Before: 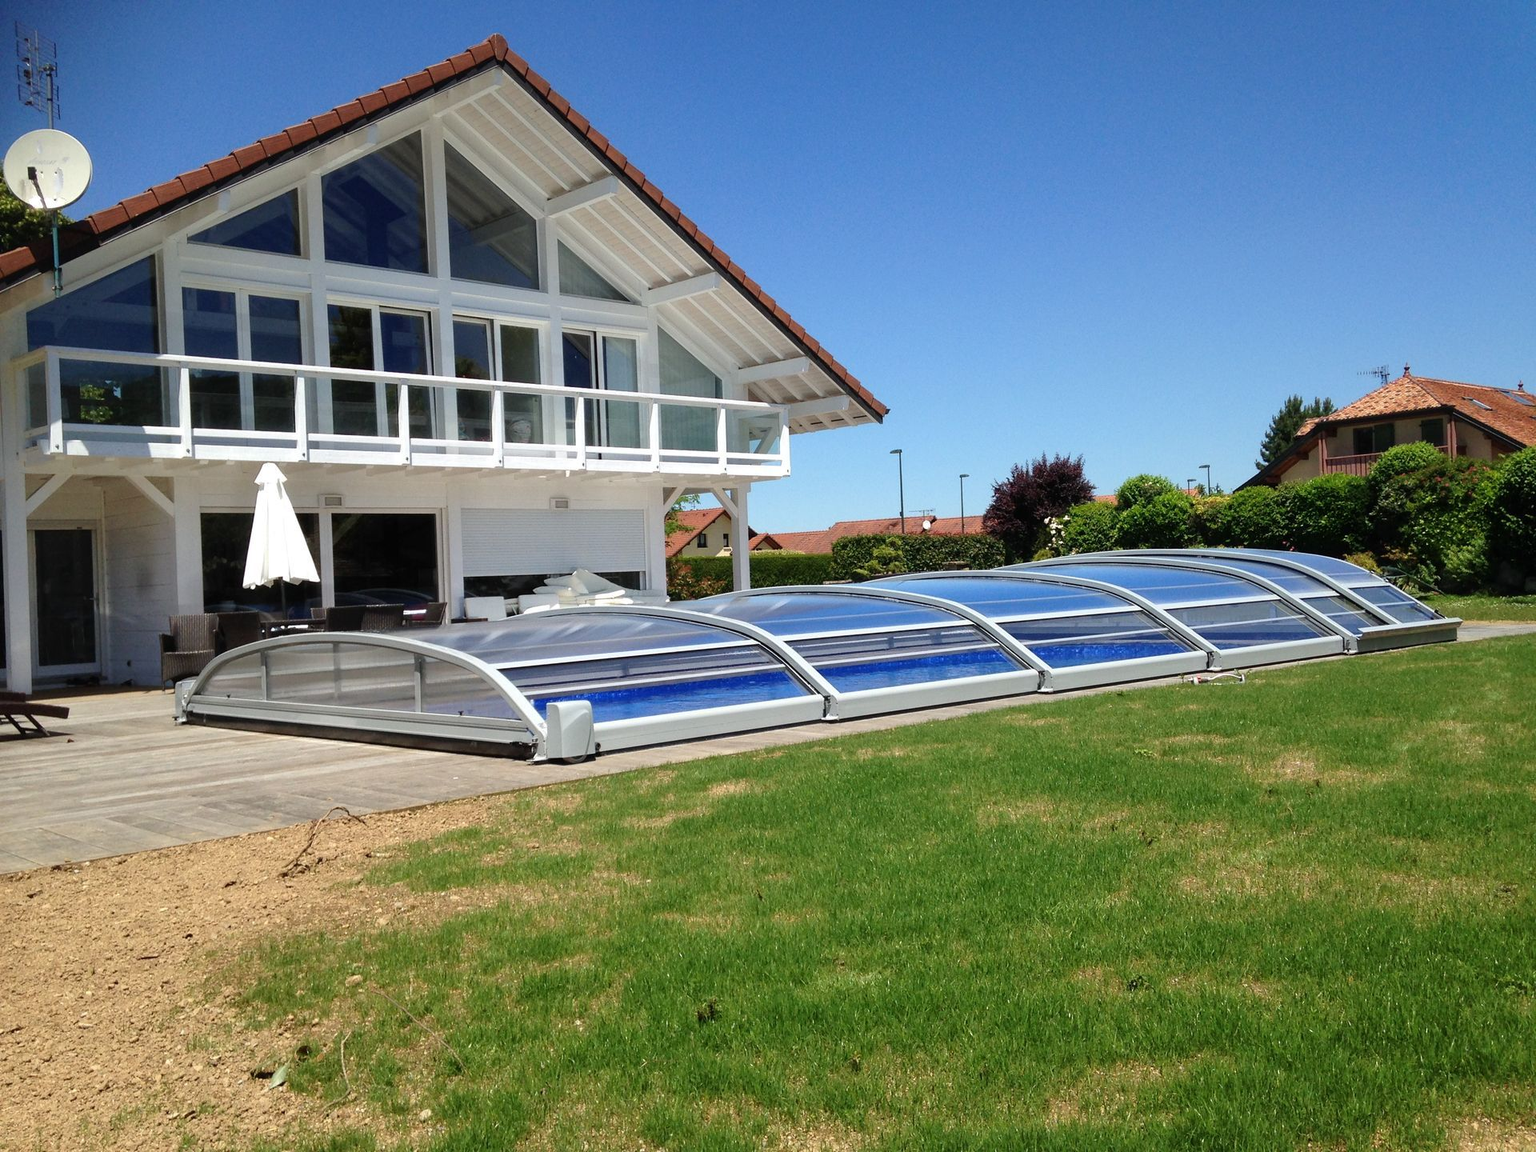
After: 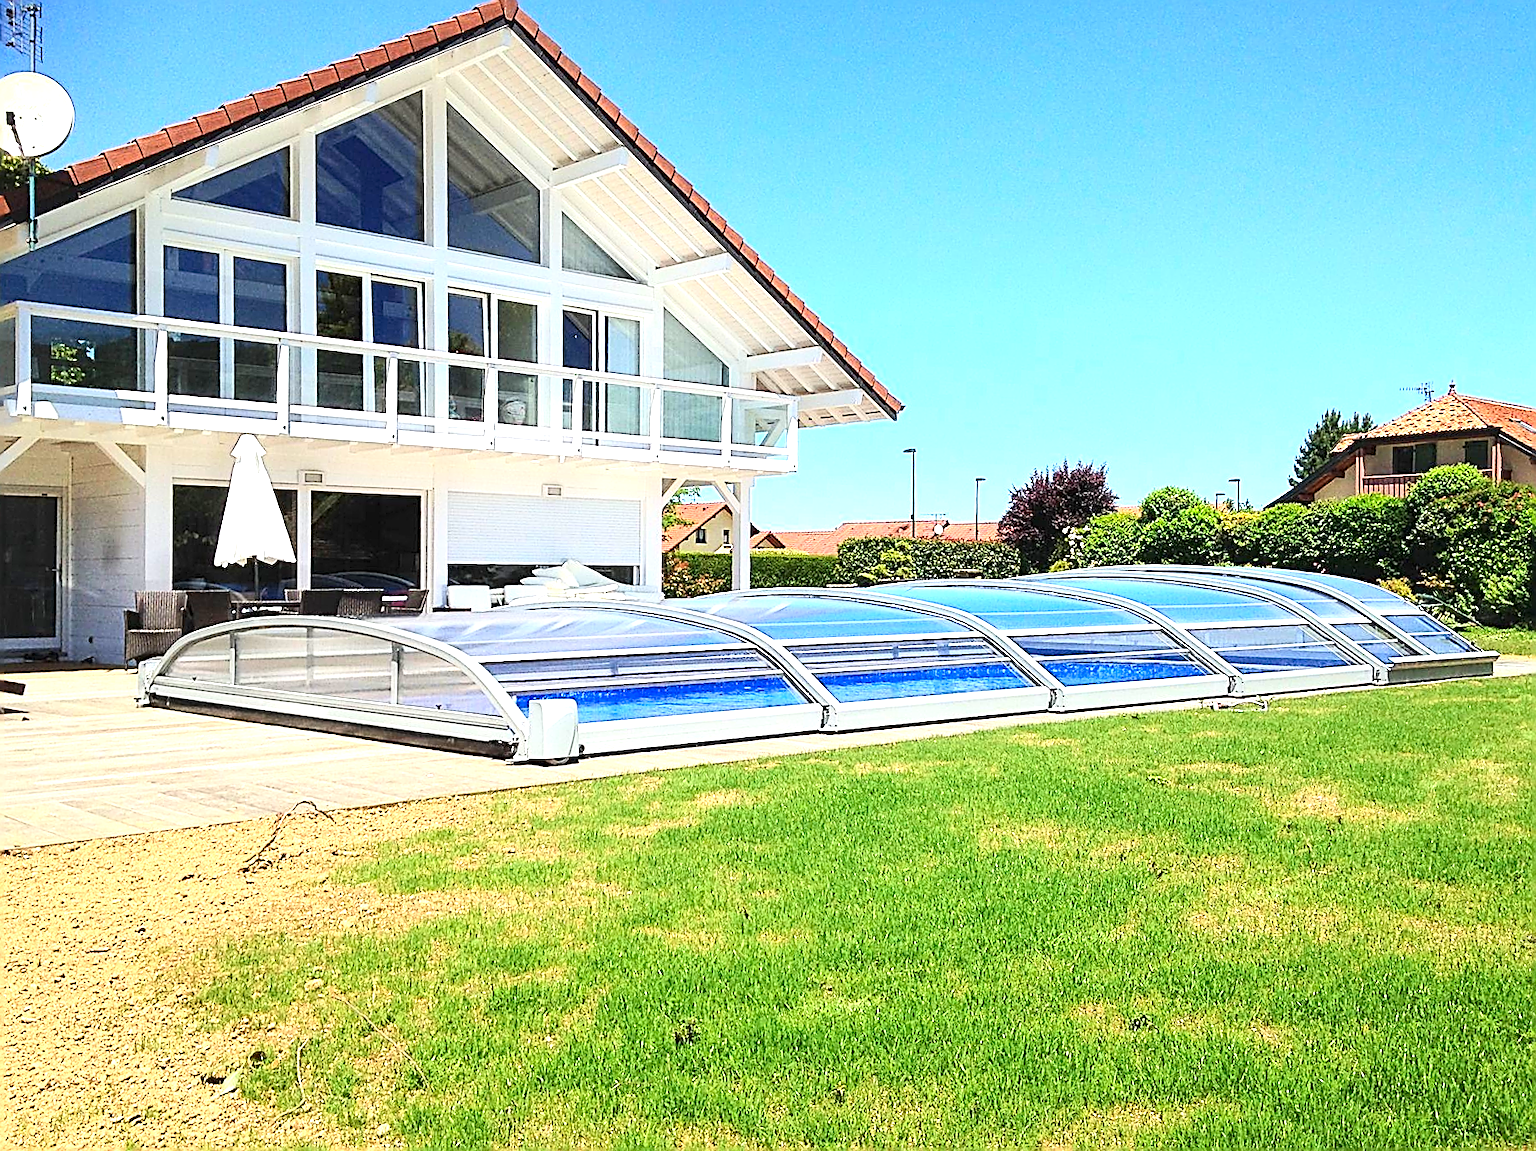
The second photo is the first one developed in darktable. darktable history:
crop and rotate: angle -2.44°
exposure: black level correction 0, exposure 1.2 EV, compensate exposure bias true, compensate highlight preservation false
contrast brightness saturation: contrast 0.203, brightness 0.158, saturation 0.22
sharpen: amount 1.848
